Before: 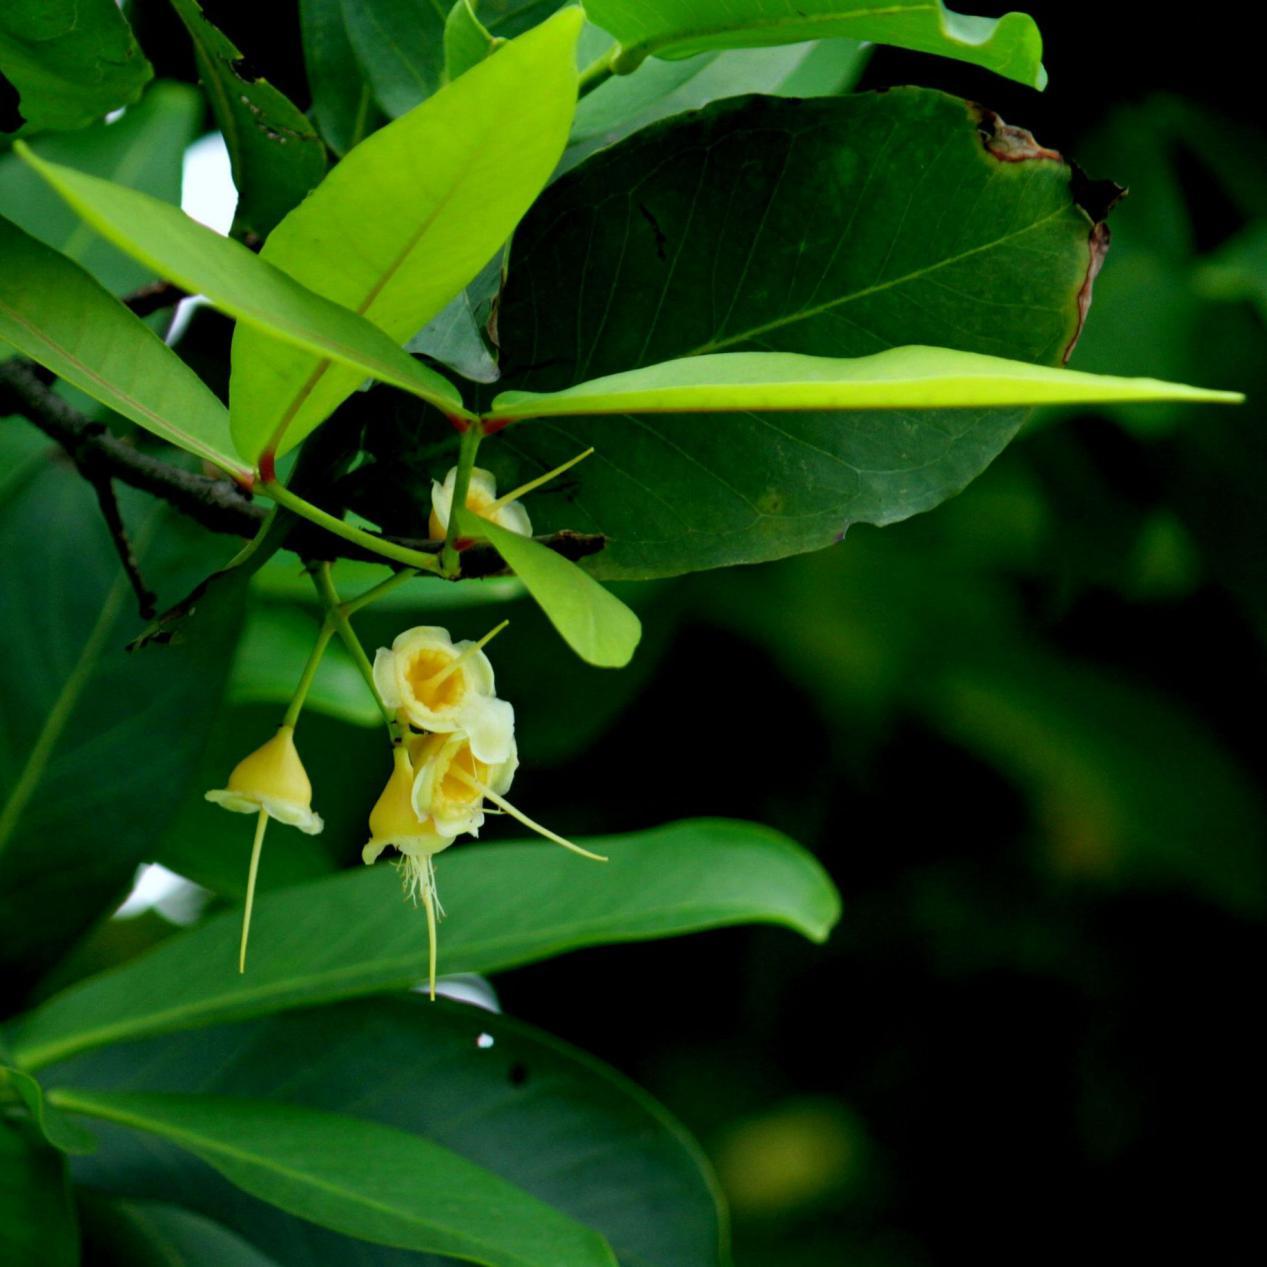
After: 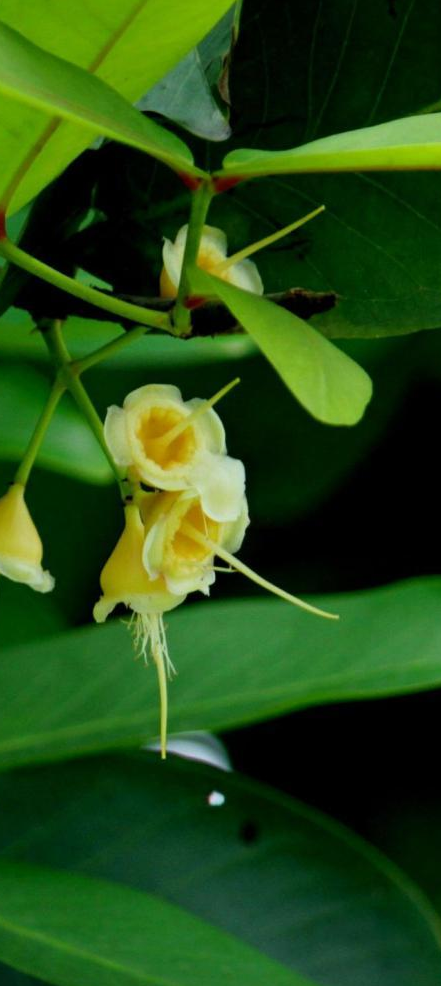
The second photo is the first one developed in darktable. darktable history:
exposure: exposure -0.145 EV, compensate highlight preservation false
crop and rotate: left 21.305%, top 19.117%, right 43.834%, bottom 2.995%
